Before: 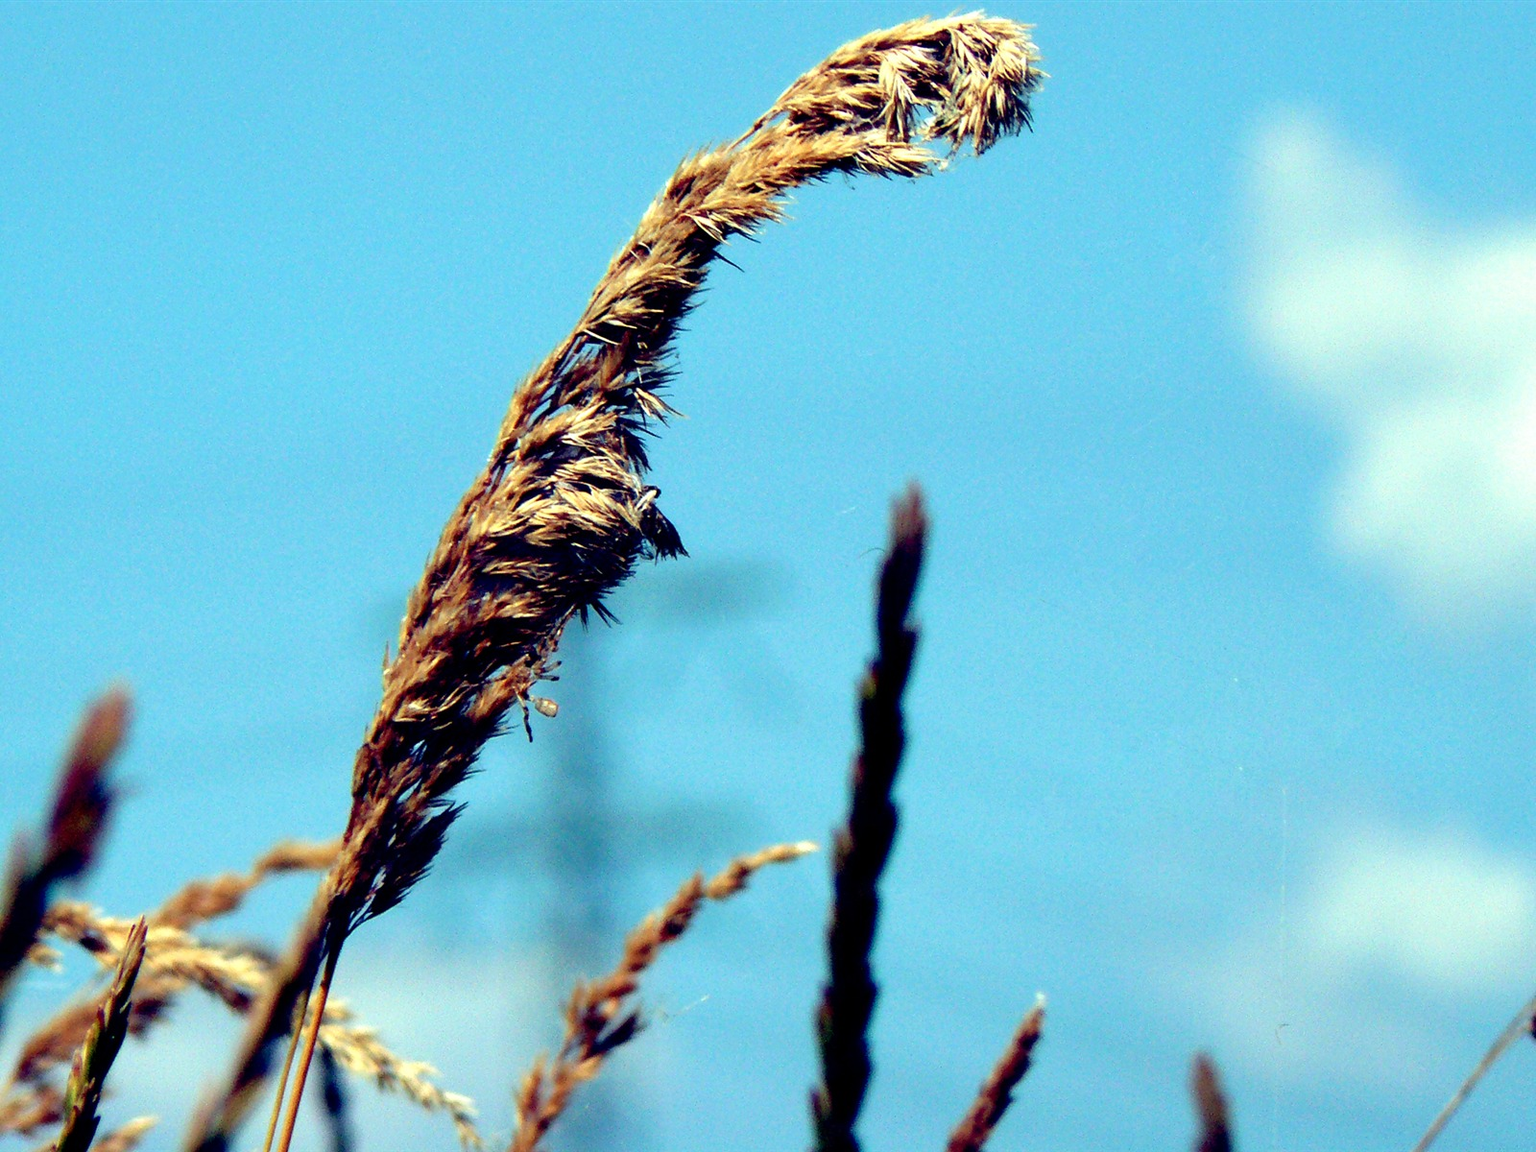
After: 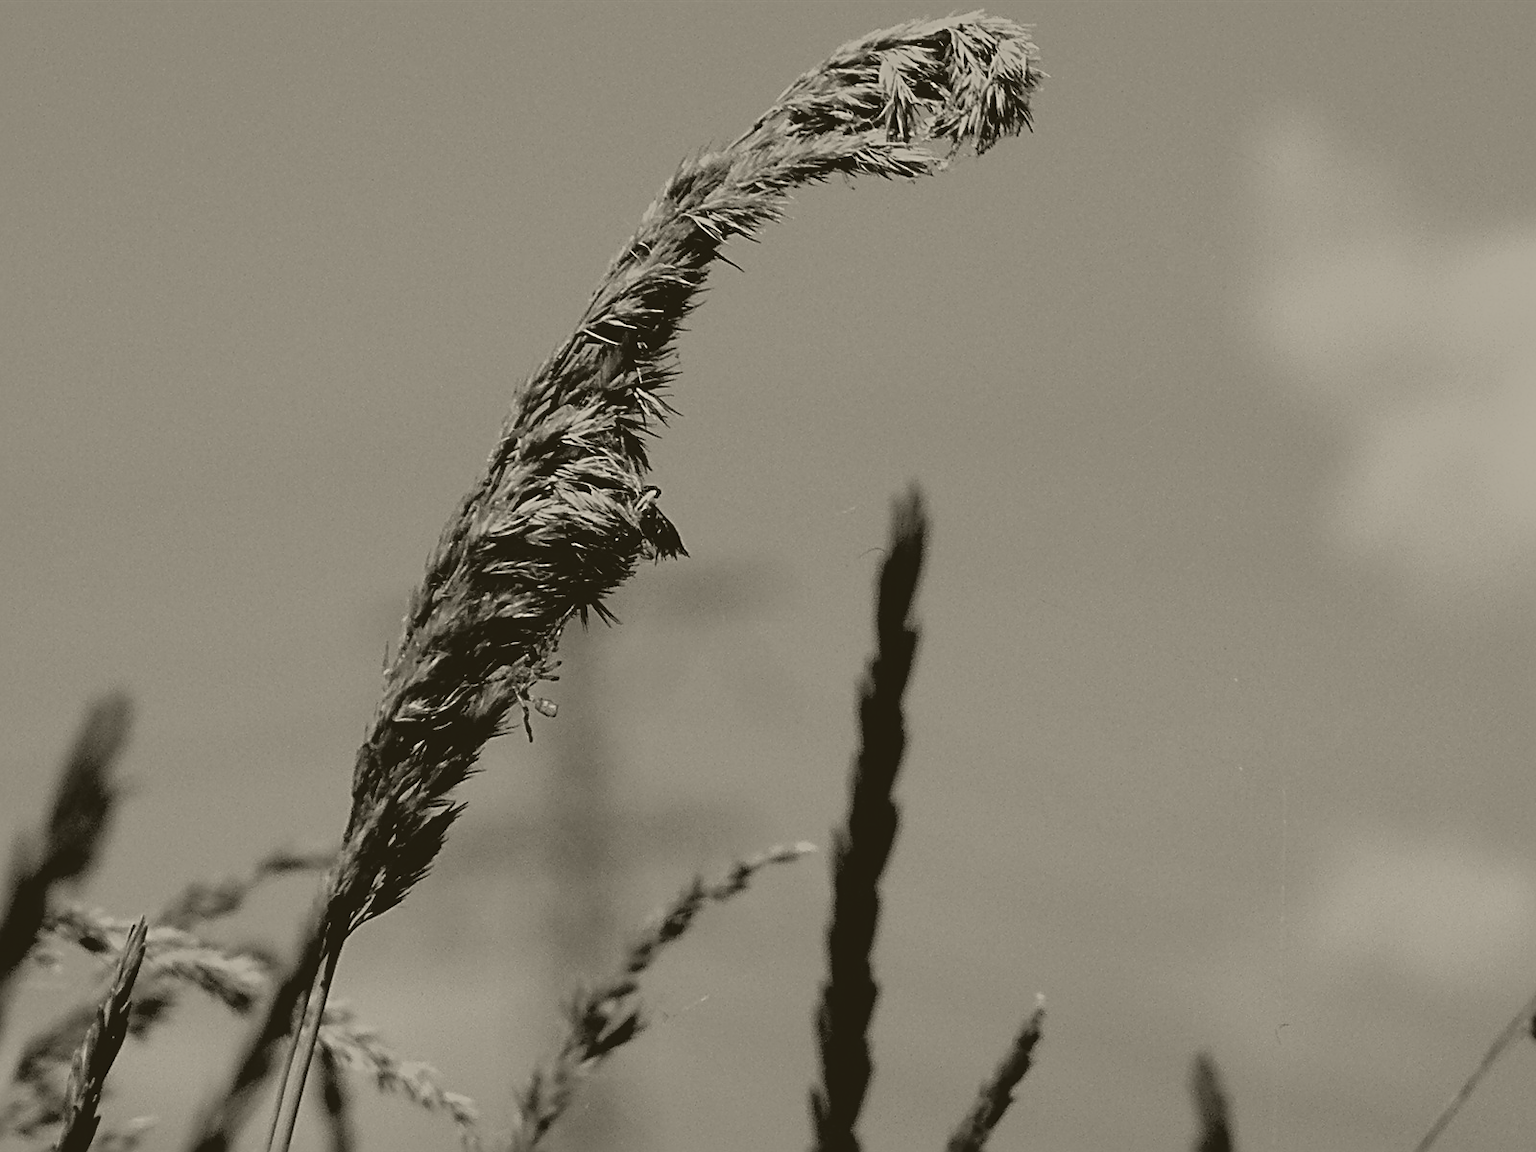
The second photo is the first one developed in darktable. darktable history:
colorize: hue 41.44°, saturation 22%, source mix 60%, lightness 10.61%
color contrast: green-magenta contrast 0.84, blue-yellow contrast 0.86
sharpen: radius 2.817, amount 0.715
contrast brightness saturation: contrast 0.04, saturation 0.07
white balance: red 0.954, blue 1.079
